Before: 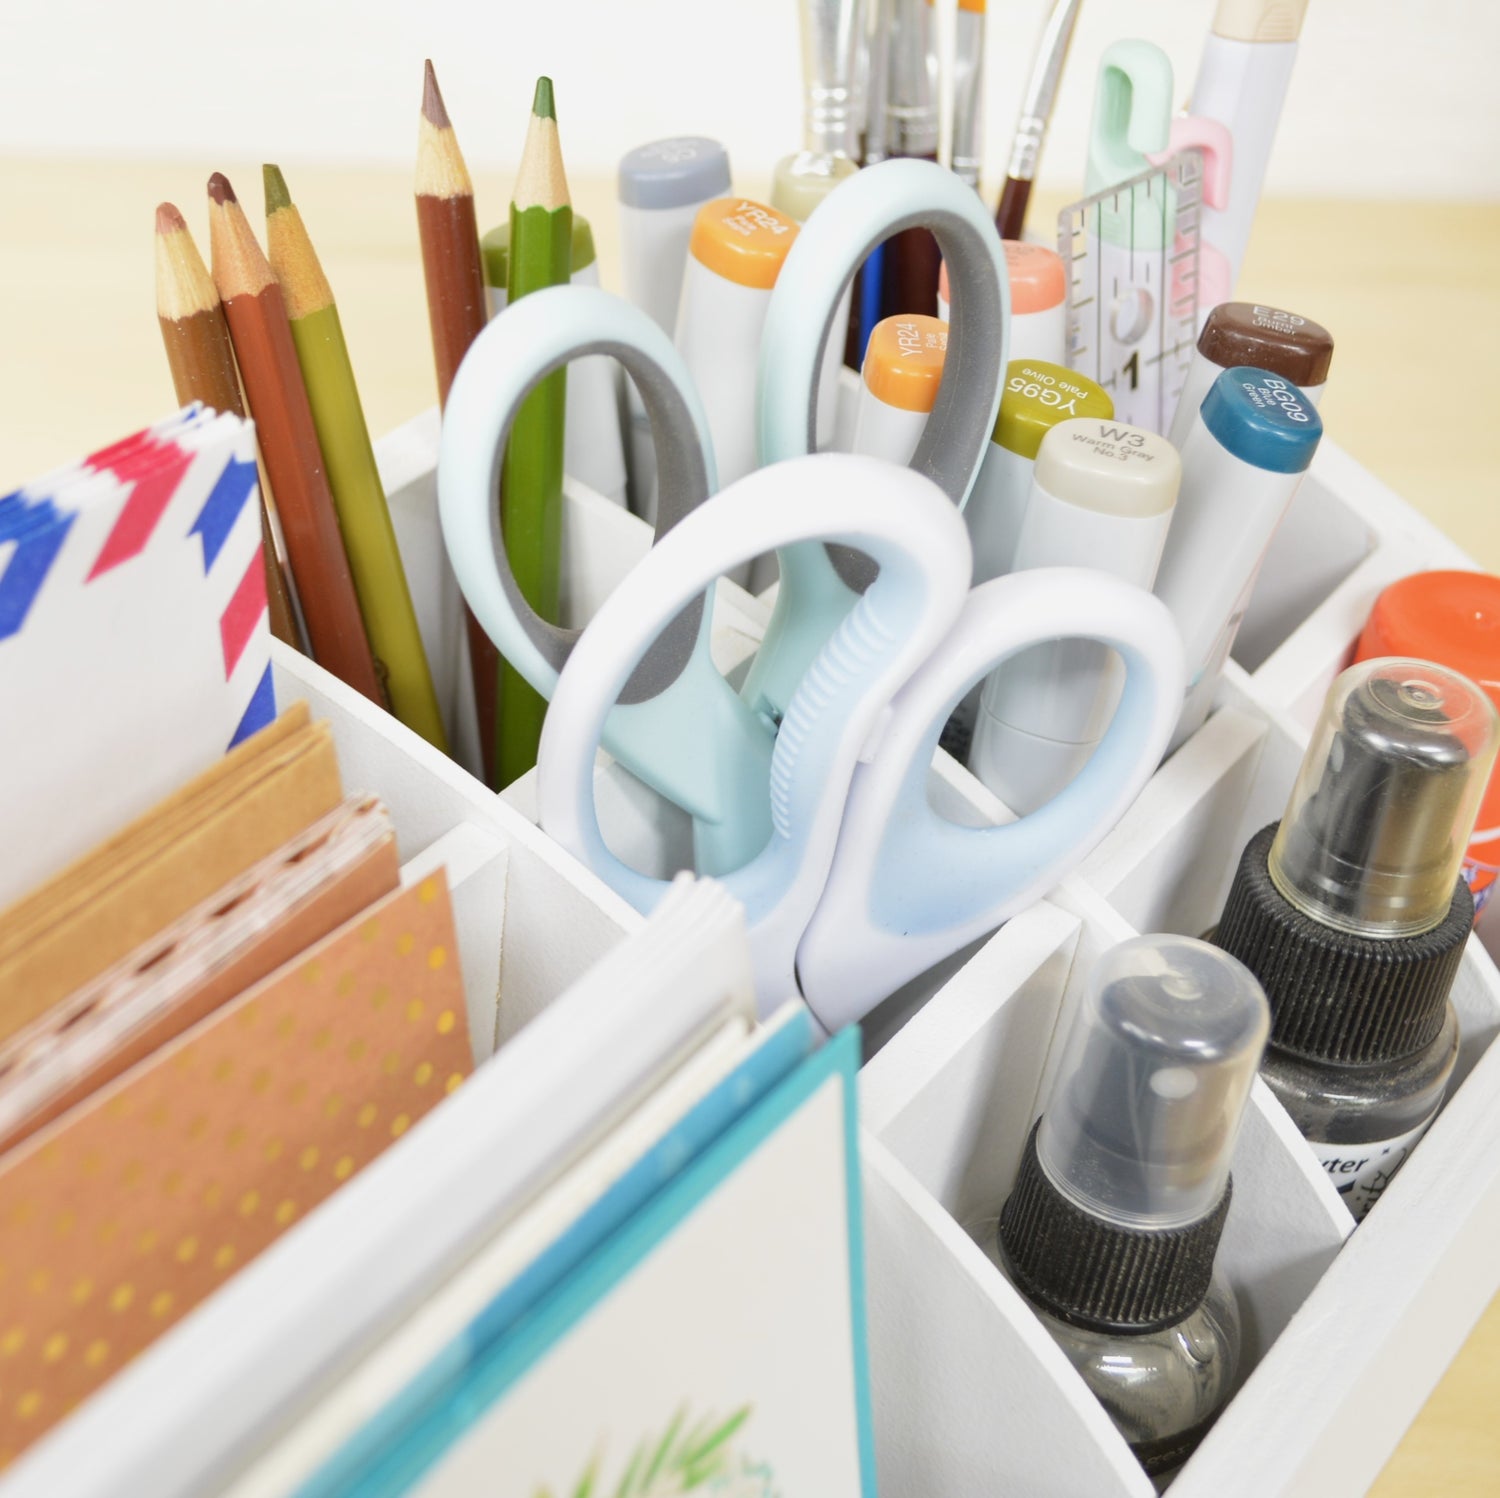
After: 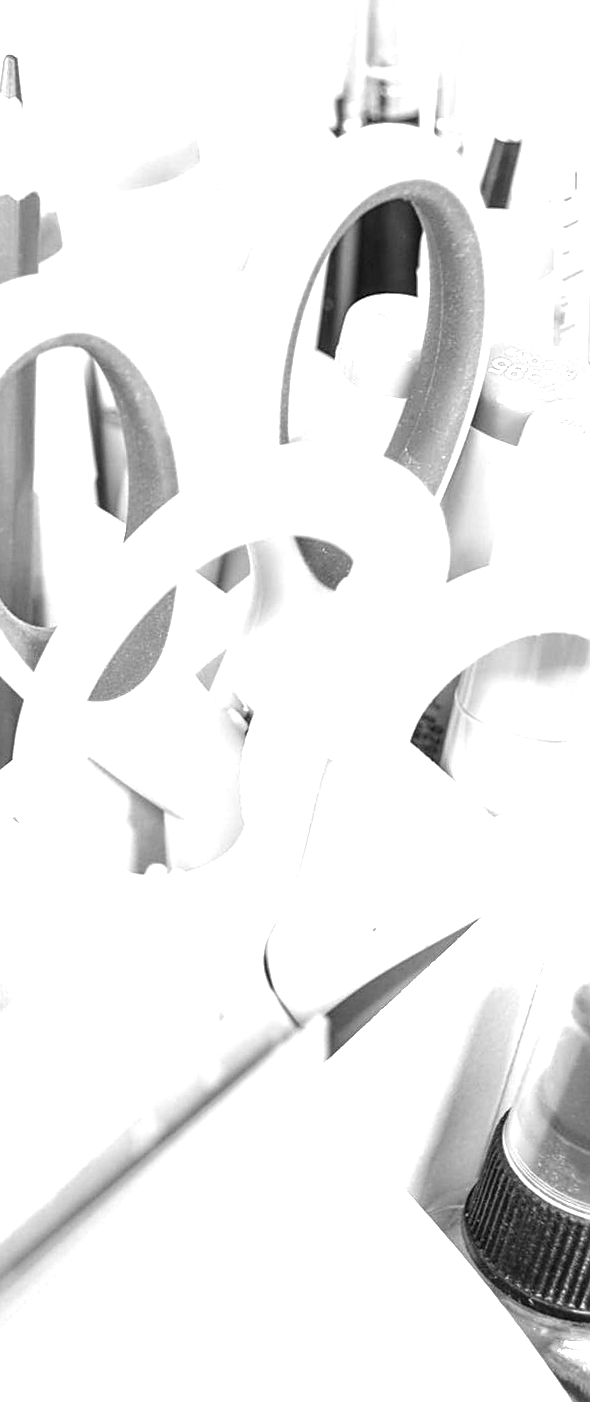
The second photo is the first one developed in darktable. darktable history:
rotate and perspective: rotation 0.062°, lens shift (vertical) 0.115, lens shift (horizontal) -0.133, crop left 0.047, crop right 0.94, crop top 0.061, crop bottom 0.94
crop: left 31.229%, right 27.105%
local contrast: highlights 20%, shadows 70%, detail 170%
exposure: black level correction 0, exposure 1.388 EV, compensate exposure bias true, compensate highlight preservation false
sharpen: on, module defaults
monochrome: a -35.87, b 49.73, size 1.7
white balance: red 0.967, blue 1.119, emerald 0.756
